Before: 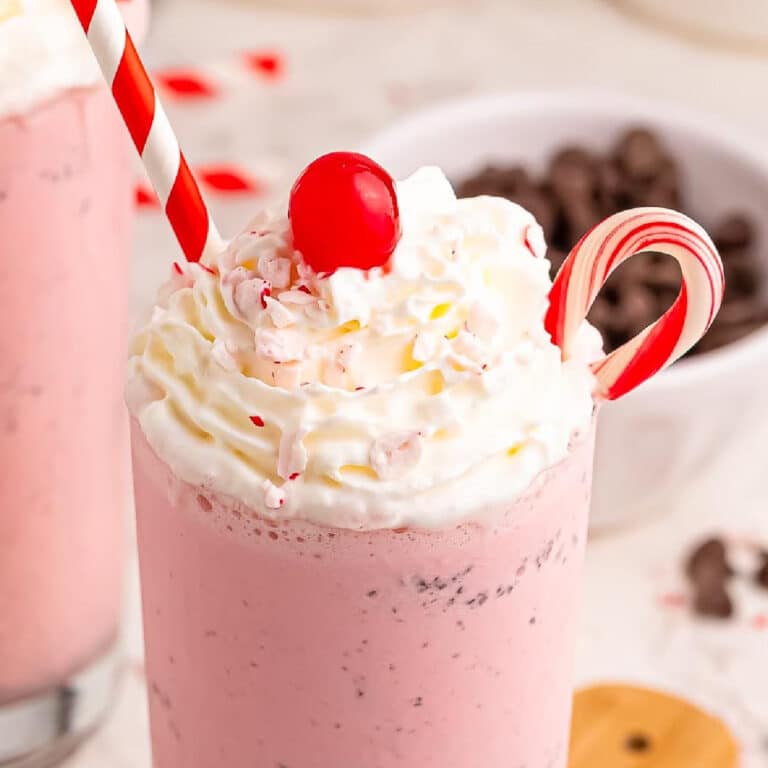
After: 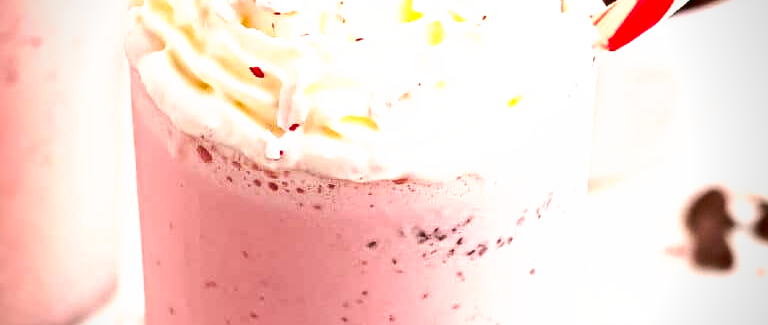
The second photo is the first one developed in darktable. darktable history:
crop: top 45.475%, bottom 12.158%
contrast brightness saturation: contrast 0.194, brightness -0.232, saturation 0.112
tone curve: curves: ch0 [(0, 0) (0.003, 0.032) (0.011, 0.036) (0.025, 0.049) (0.044, 0.075) (0.069, 0.112) (0.1, 0.151) (0.136, 0.197) (0.177, 0.241) (0.224, 0.295) (0.277, 0.355) (0.335, 0.429) (0.399, 0.512) (0.468, 0.607) (0.543, 0.702) (0.623, 0.796) (0.709, 0.903) (0.801, 0.987) (0.898, 0.997) (1, 1)], preserve colors none
vignetting: fall-off radius 60.94%, brightness -0.636, saturation -0.007, unbound false
